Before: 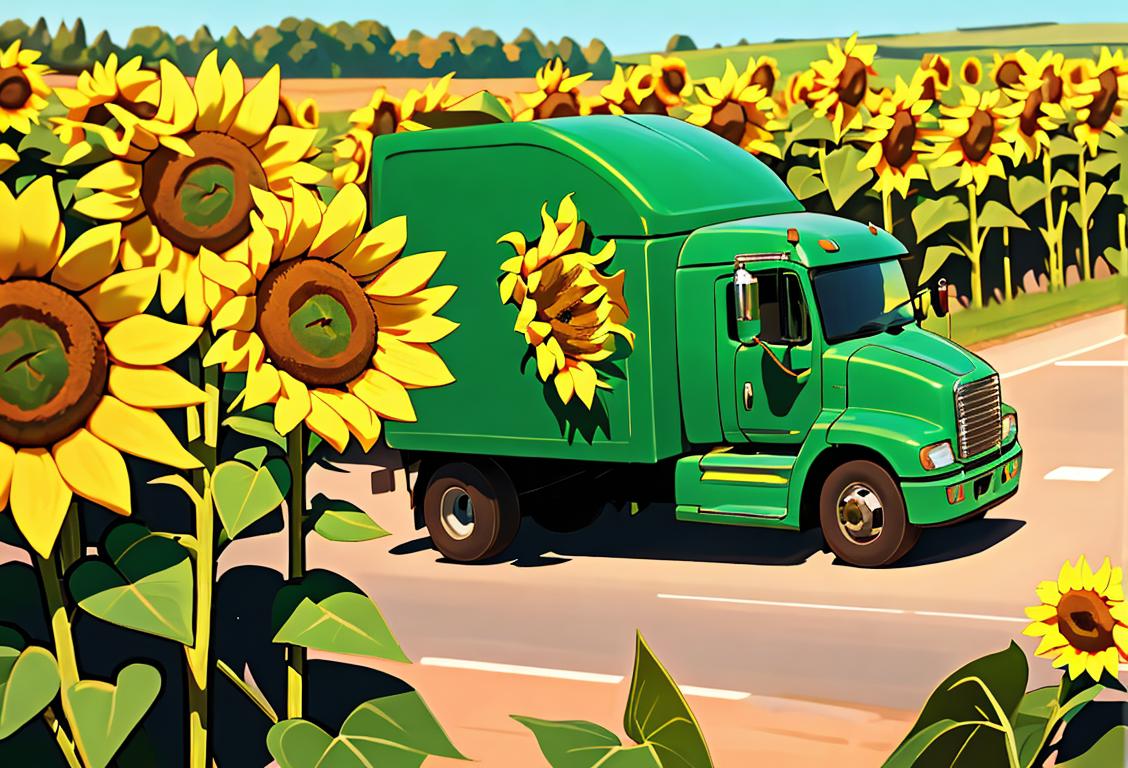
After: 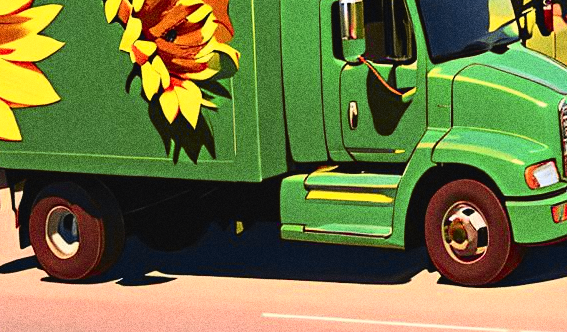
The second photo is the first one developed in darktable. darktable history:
crop: left 35.03%, top 36.625%, right 14.663%, bottom 20.057%
tone curve: curves: ch0 [(0, 0.036) (0.119, 0.115) (0.466, 0.498) (0.715, 0.767) (0.817, 0.865) (1, 0.998)]; ch1 [(0, 0) (0.377, 0.424) (0.442, 0.491) (0.487, 0.498) (0.514, 0.512) (0.536, 0.577) (0.66, 0.724) (1, 1)]; ch2 [(0, 0) (0.38, 0.405) (0.463, 0.443) (0.492, 0.486) (0.526, 0.541) (0.578, 0.598) (1, 1)], color space Lab, independent channels, preserve colors none
grain: strength 49.07%
